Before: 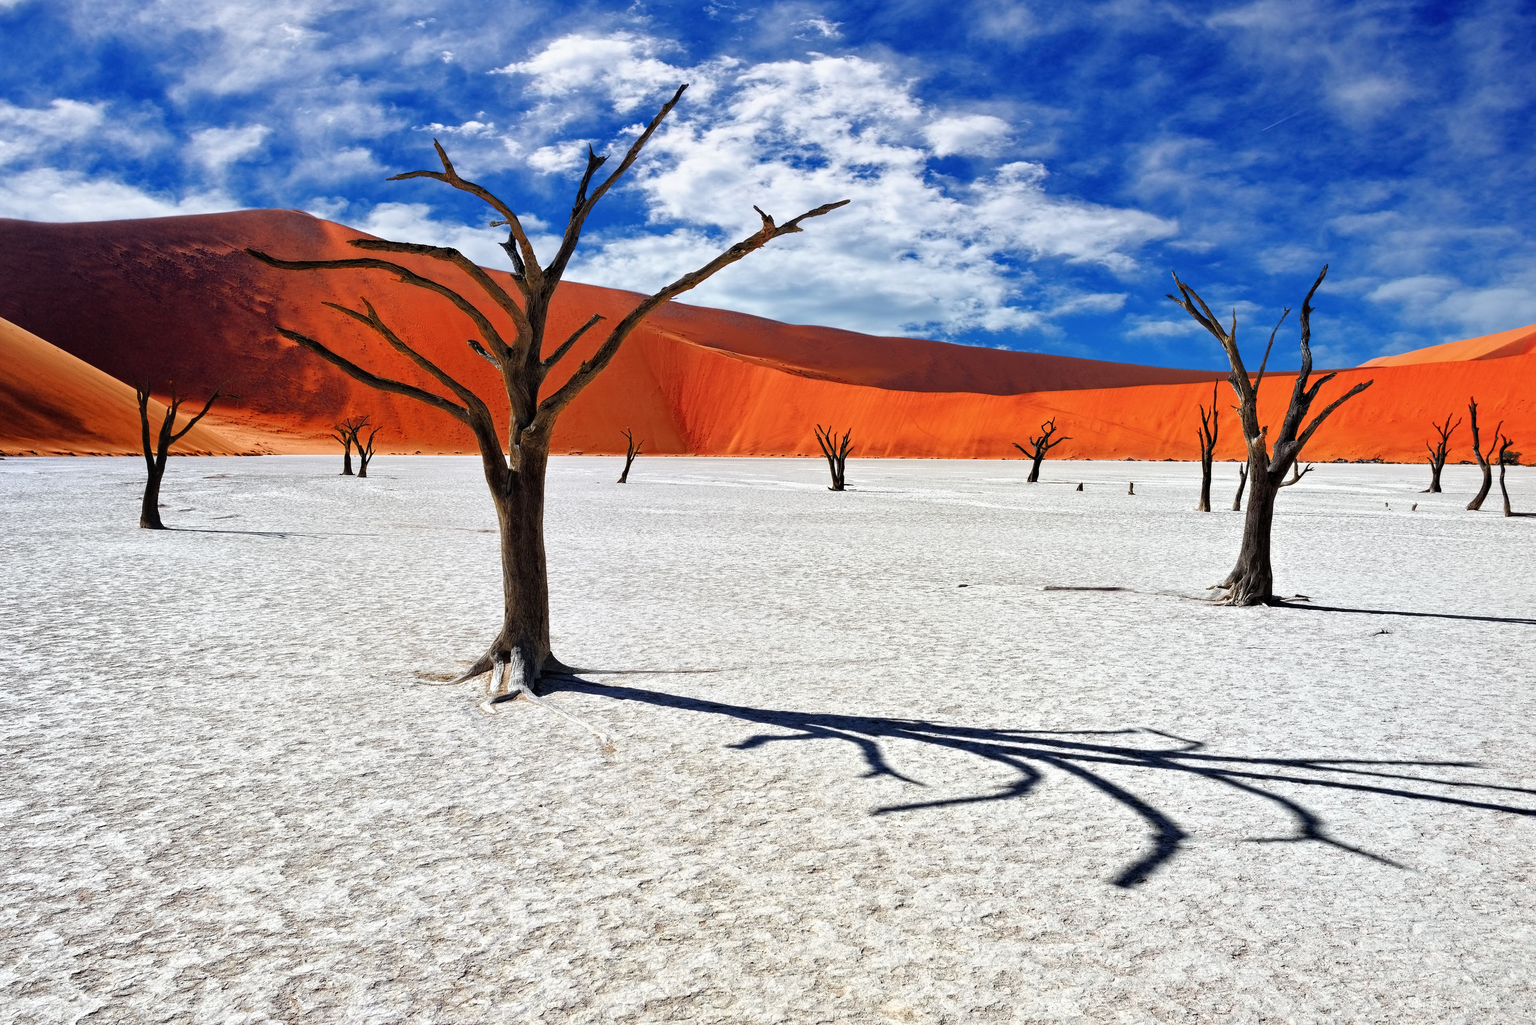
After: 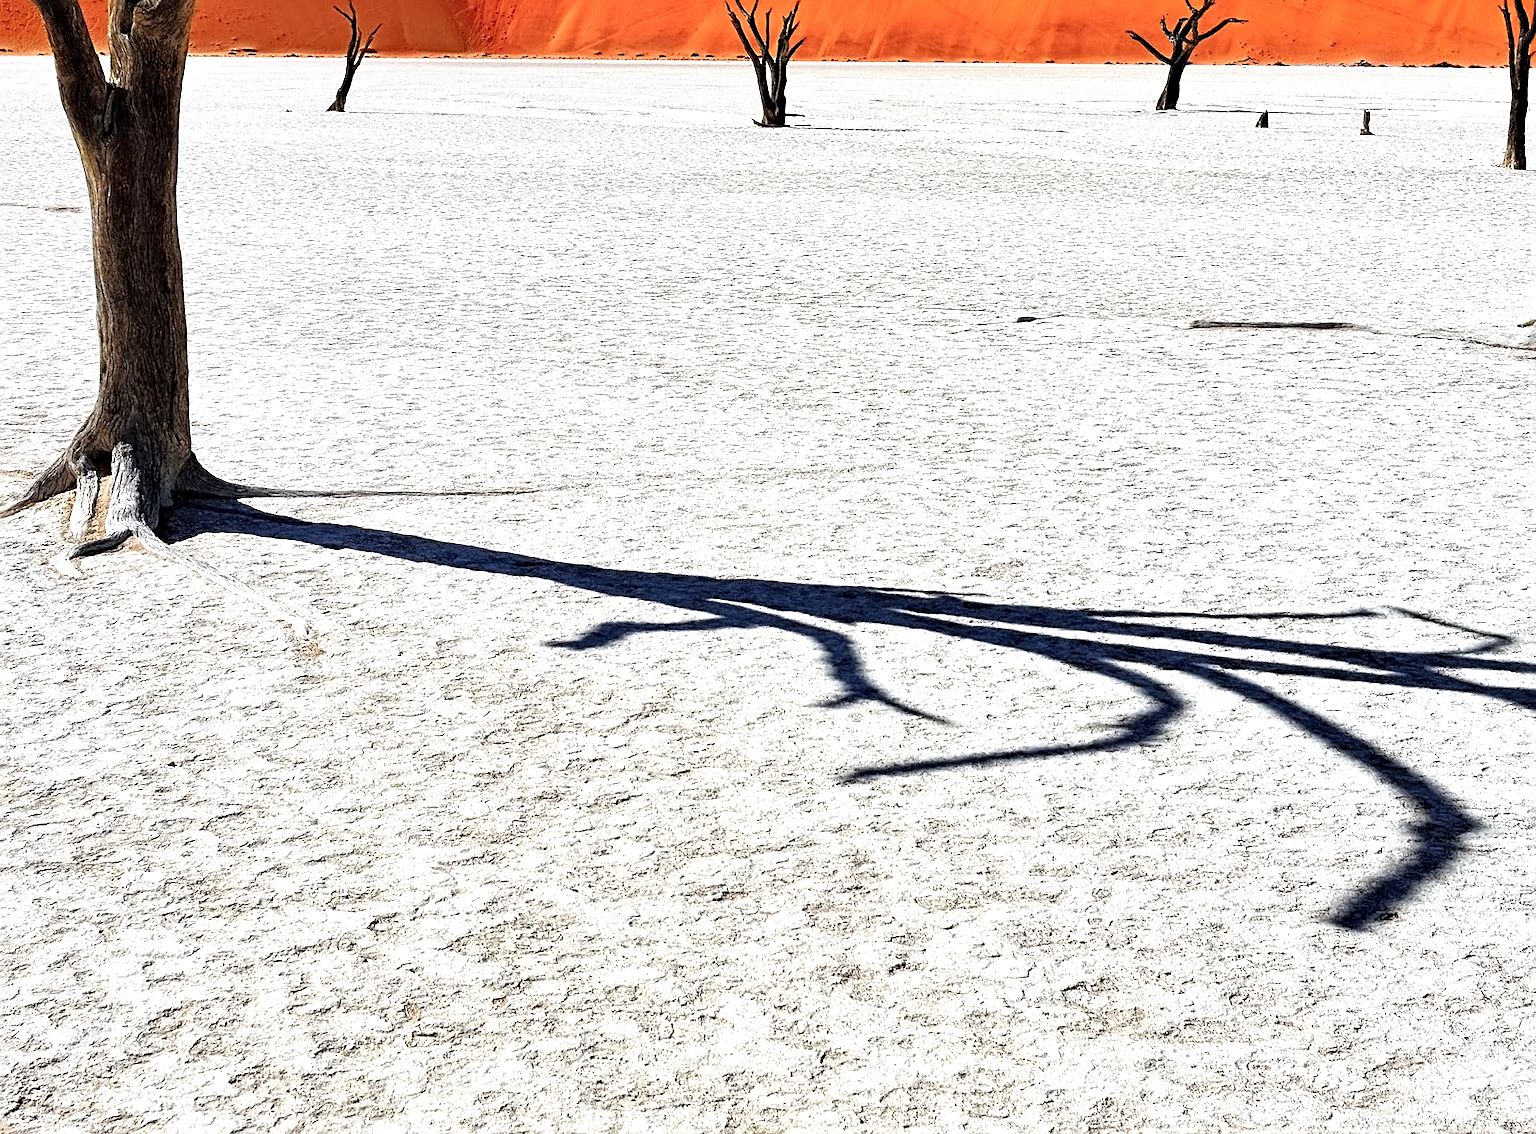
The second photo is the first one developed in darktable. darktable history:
crop: left 29.672%, top 41.786%, right 20.851%, bottom 3.487%
shadows and highlights: radius 110.86, shadows 51.09, white point adjustment 9.16, highlights -4.17, highlights color adjustment 32.2%, soften with gaussian
exposure: black level correction 0.002, exposure 0.15 EV, compensate highlight preservation false
sharpen: radius 2.543, amount 0.636
